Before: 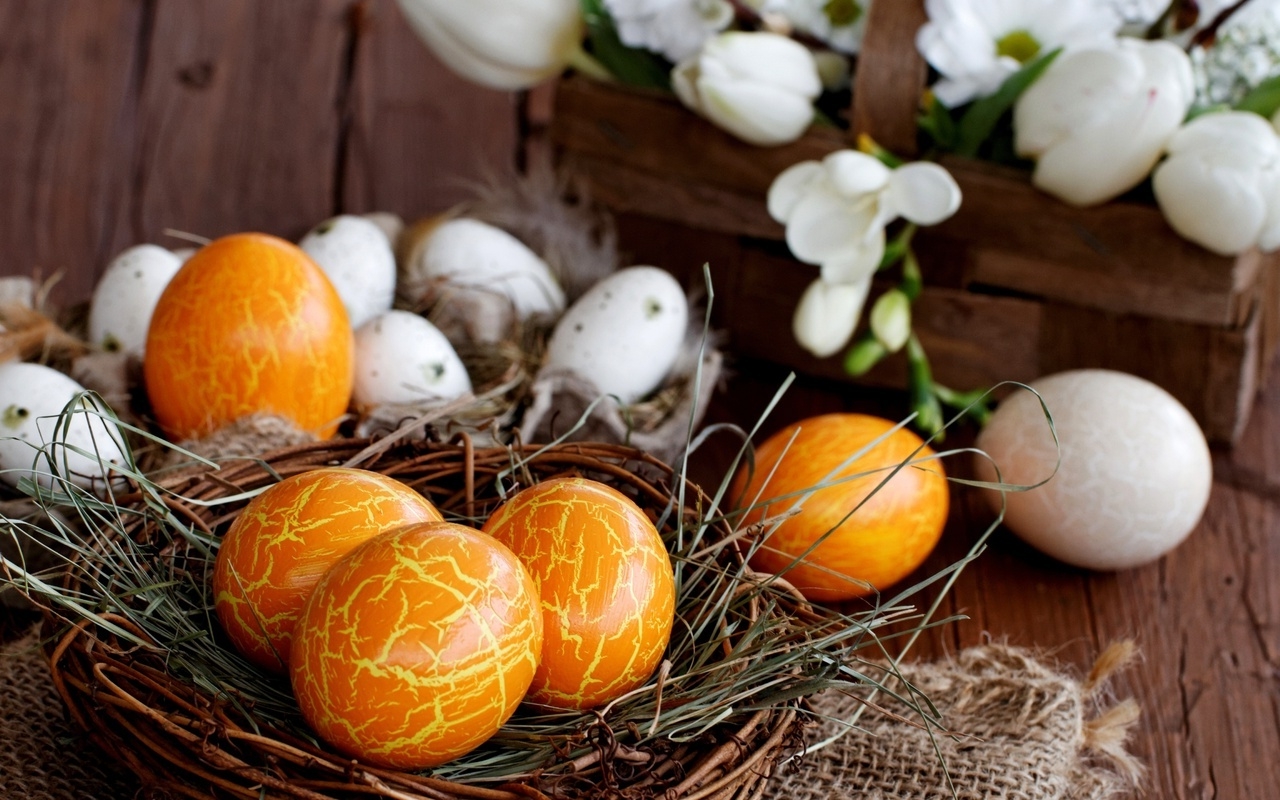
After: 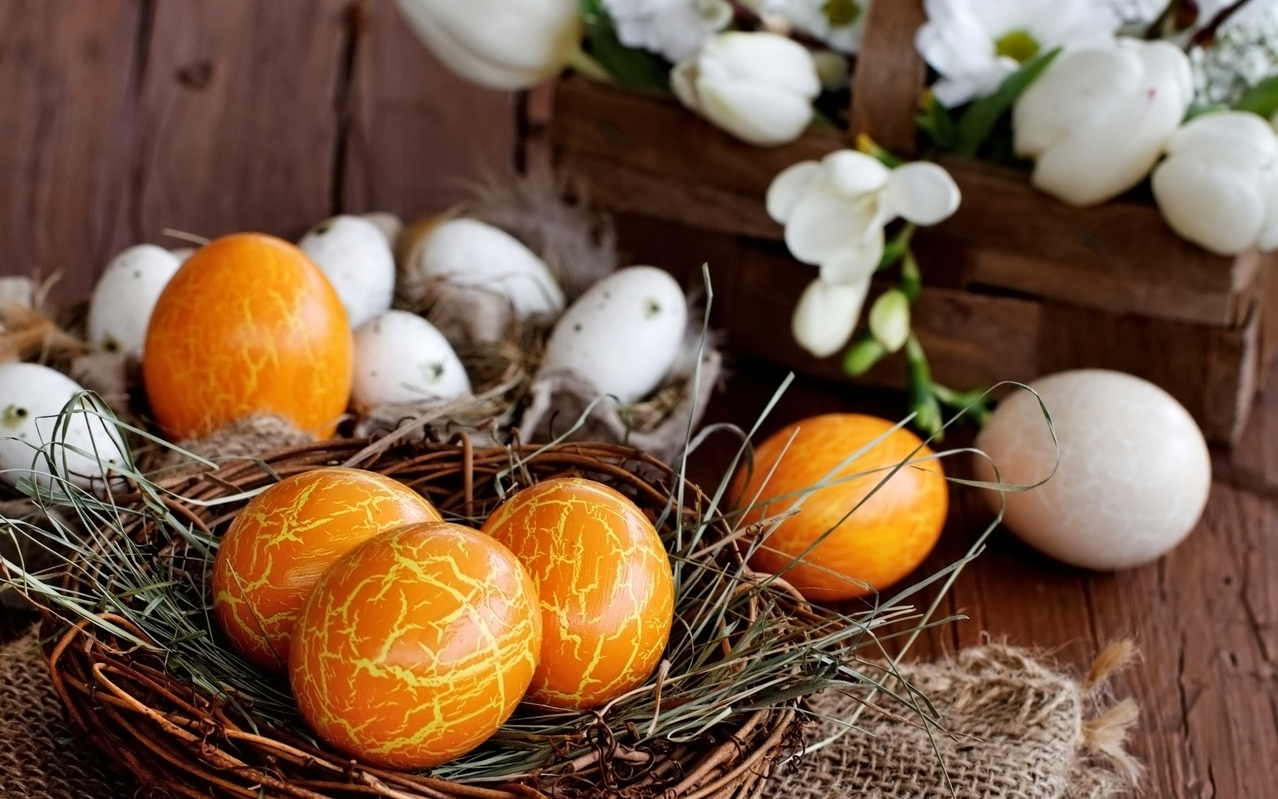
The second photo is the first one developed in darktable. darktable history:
crop and rotate: left 0.11%, bottom 0.014%
contrast equalizer: y [[0.5 ×4, 0.524, 0.59], [0.5 ×6], [0.5 ×6], [0, 0, 0, 0.01, 0.045, 0.012], [0, 0, 0, 0.044, 0.195, 0.131]]
color zones: curves: ch0 [(0, 0.5) (0.143, 0.5) (0.286, 0.5) (0.429, 0.5) (0.571, 0.5) (0.714, 0.476) (0.857, 0.5) (1, 0.5)]; ch2 [(0, 0.5) (0.143, 0.5) (0.286, 0.5) (0.429, 0.5) (0.571, 0.5) (0.714, 0.487) (0.857, 0.5) (1, 0.5)]
shadows and highlights: soften with gaussian
